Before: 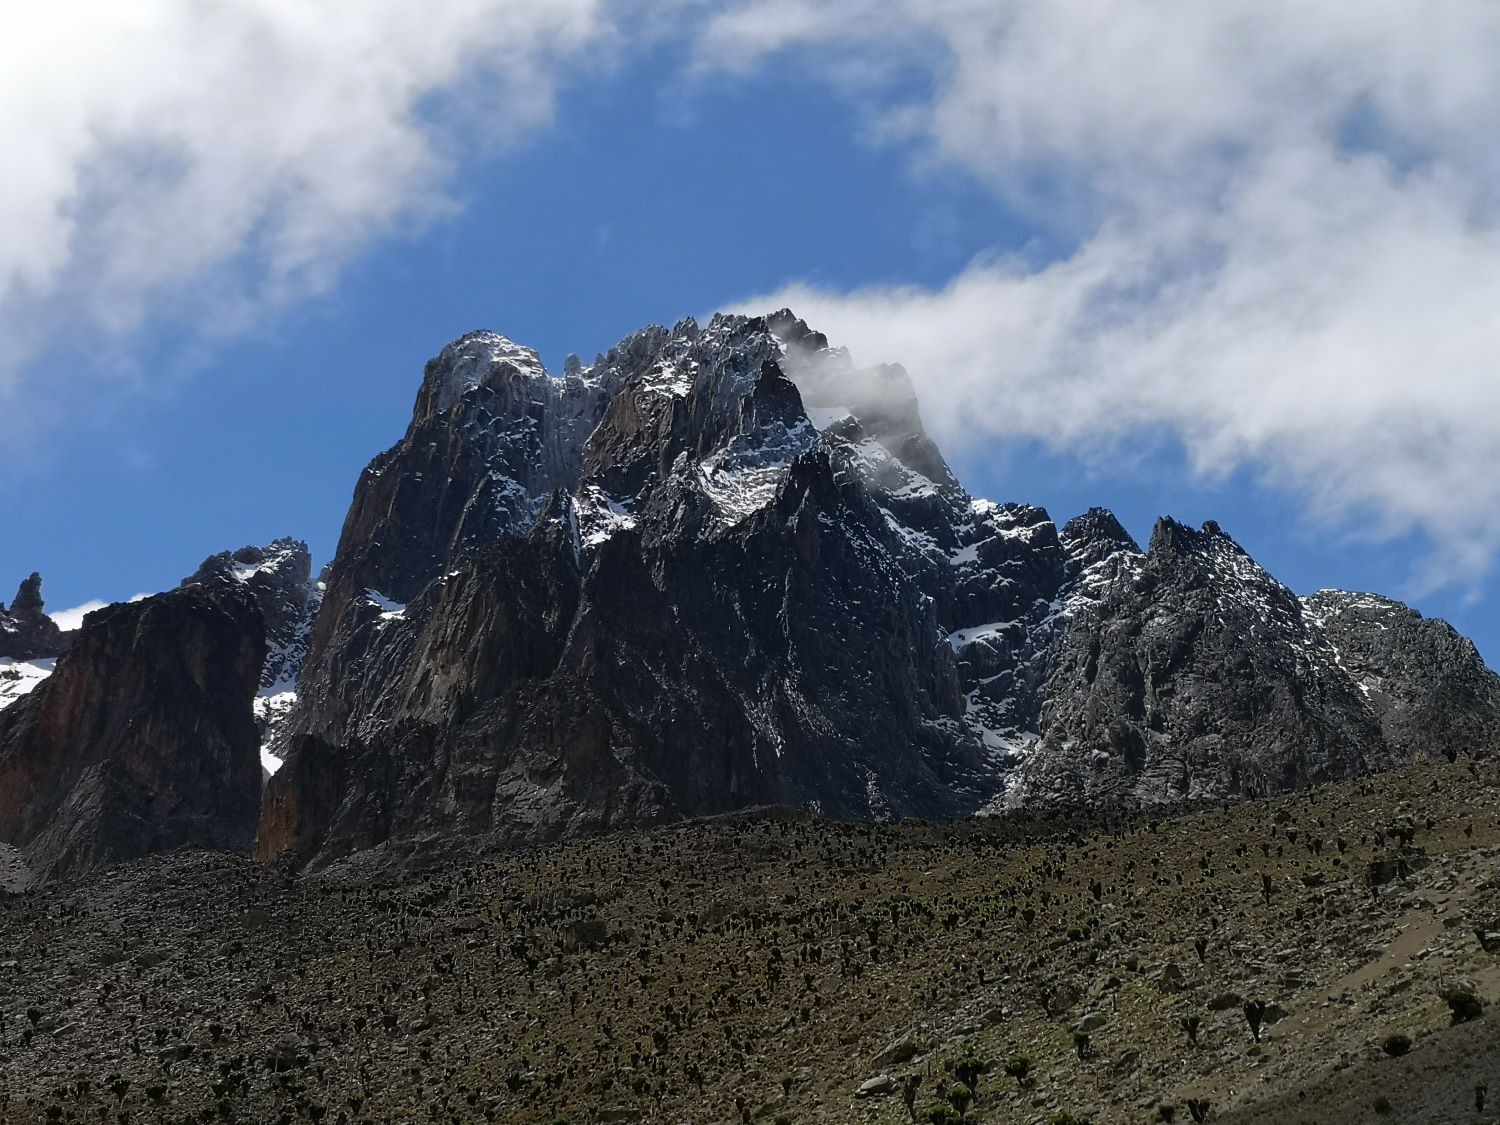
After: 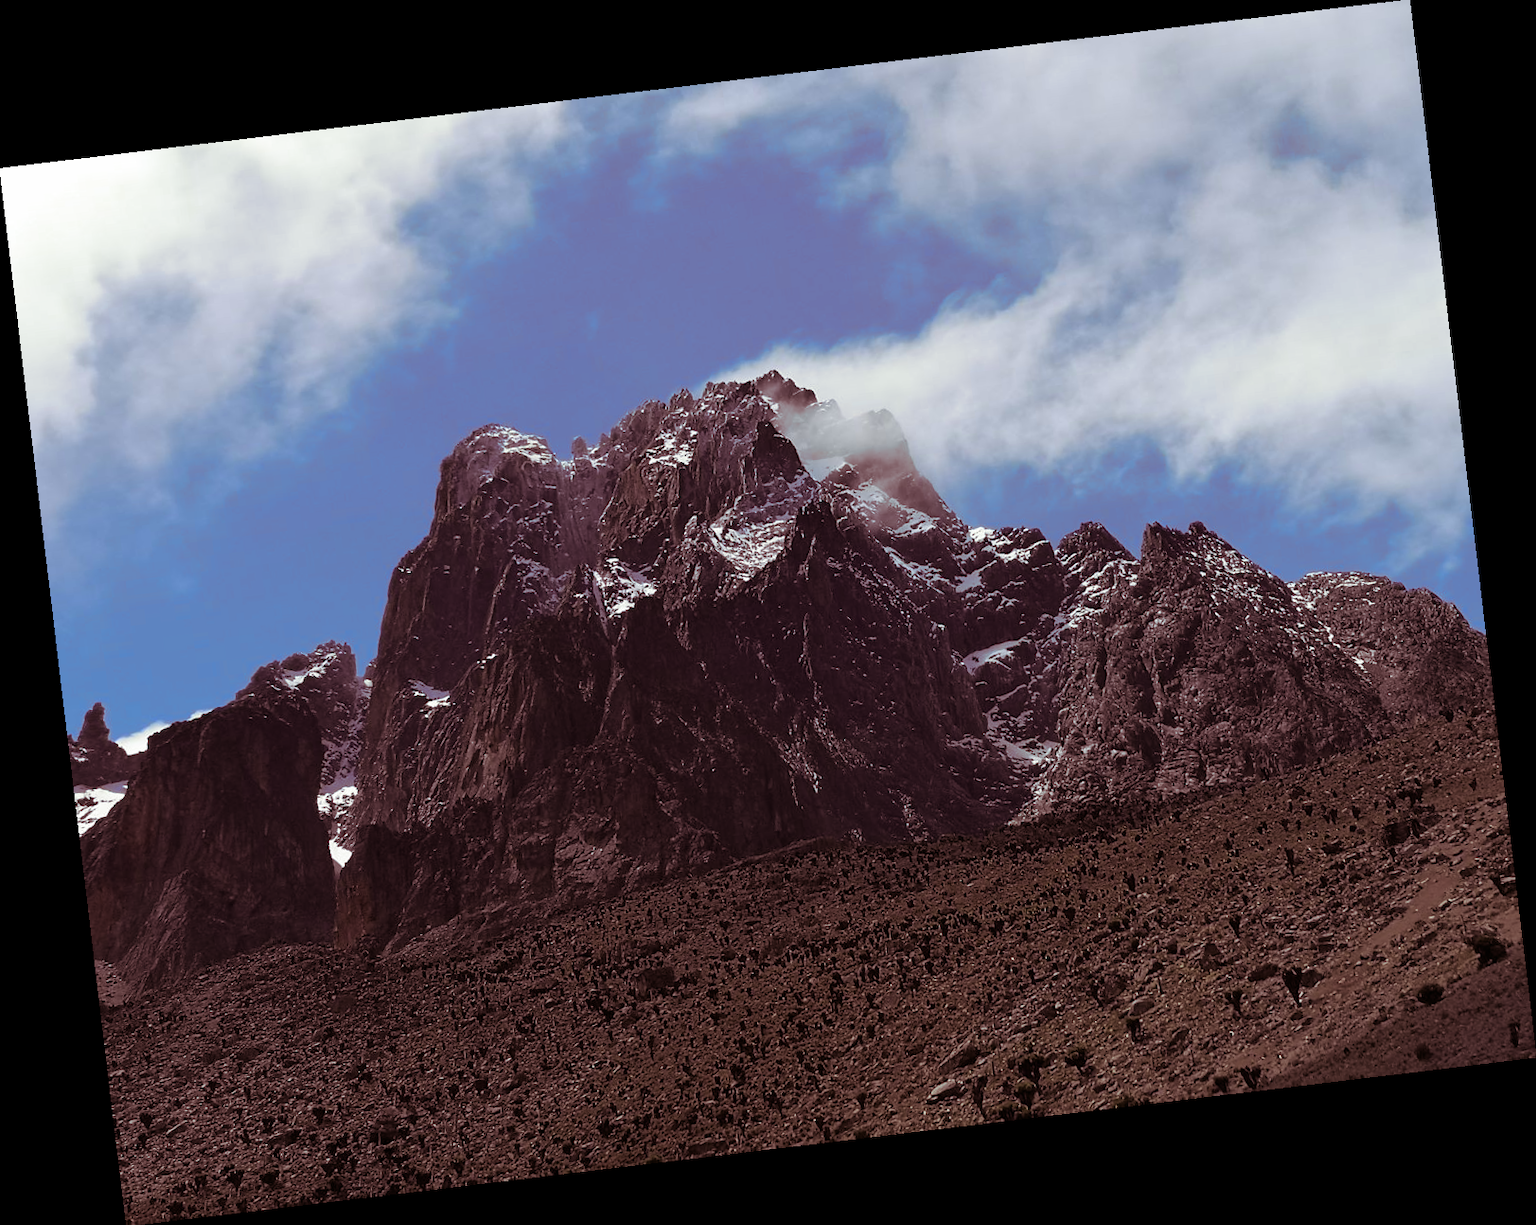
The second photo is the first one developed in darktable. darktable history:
split-toning: on, module defaults
rotate and perspective: rotation -6.83°, automatic cropping off
